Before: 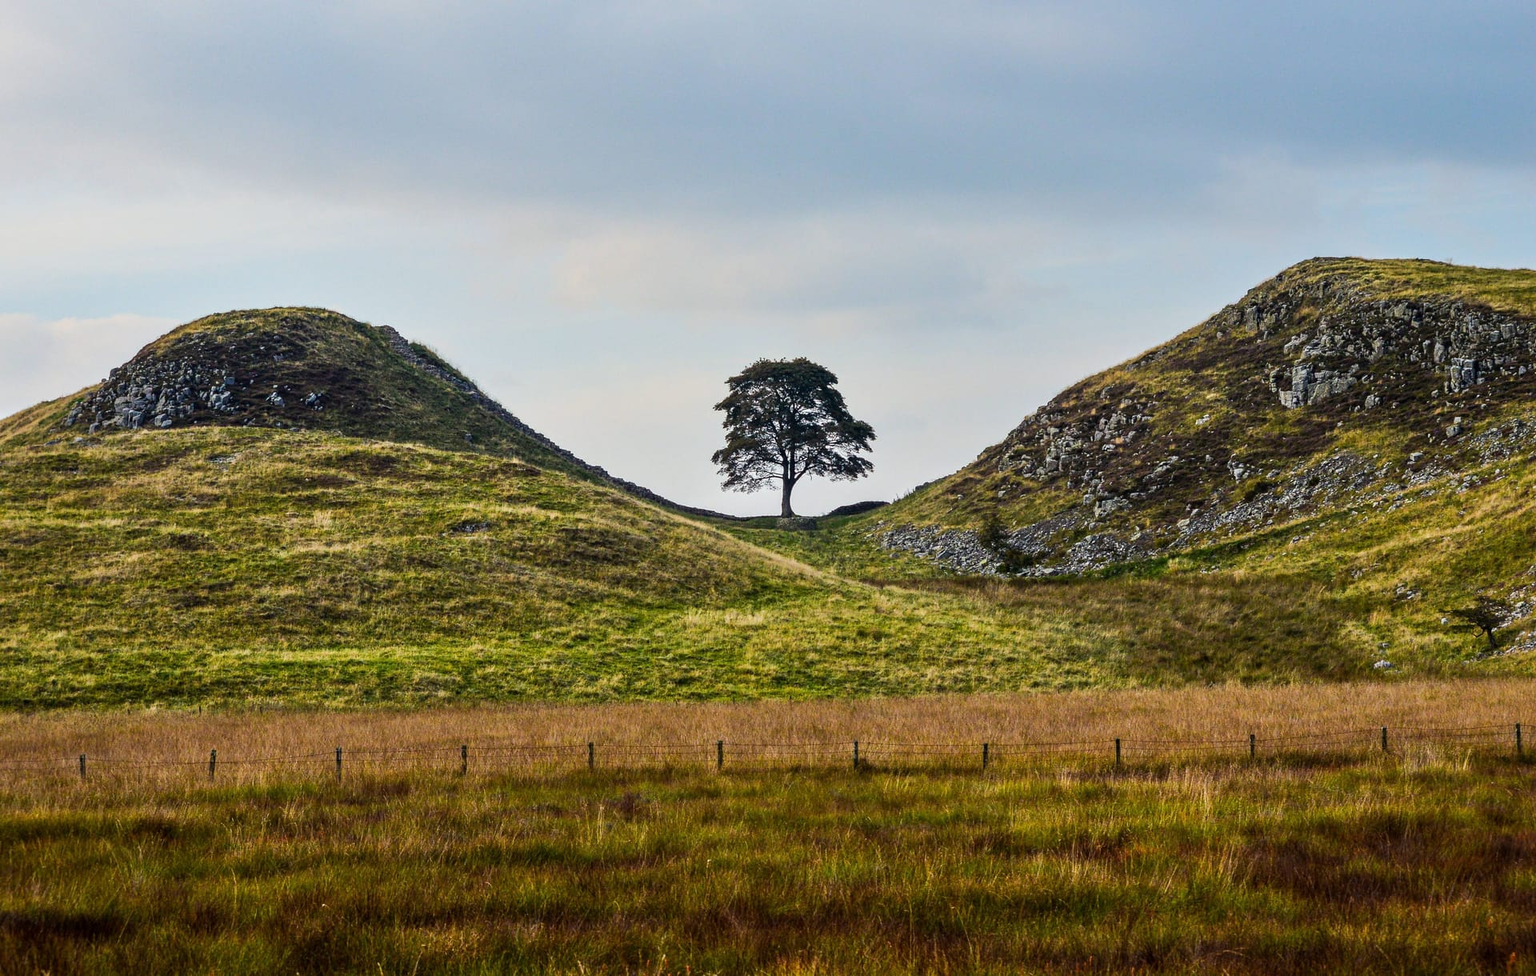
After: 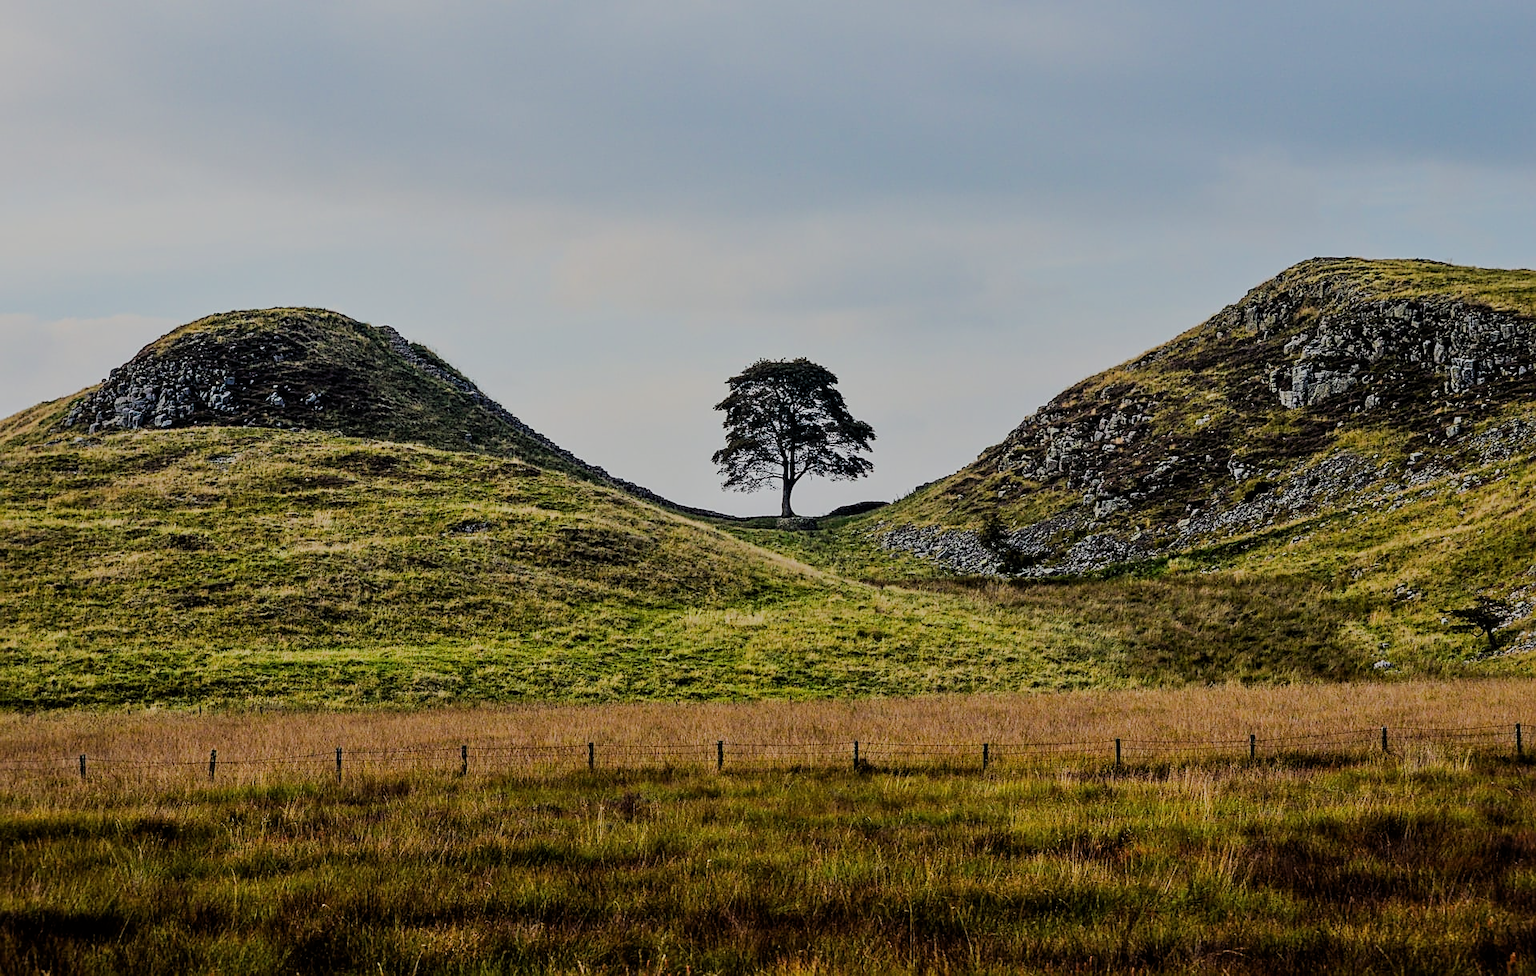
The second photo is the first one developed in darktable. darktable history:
sharpen: on, module defaults
filmic rgb: black relative exposure -6.12 EV, white relative exposure 6.95 EV, threshold 3.05 EV, hardness 2.23, enable highlight reconstruction true
exposure: exposure -0.06 EV, compensate highlight preservation false
